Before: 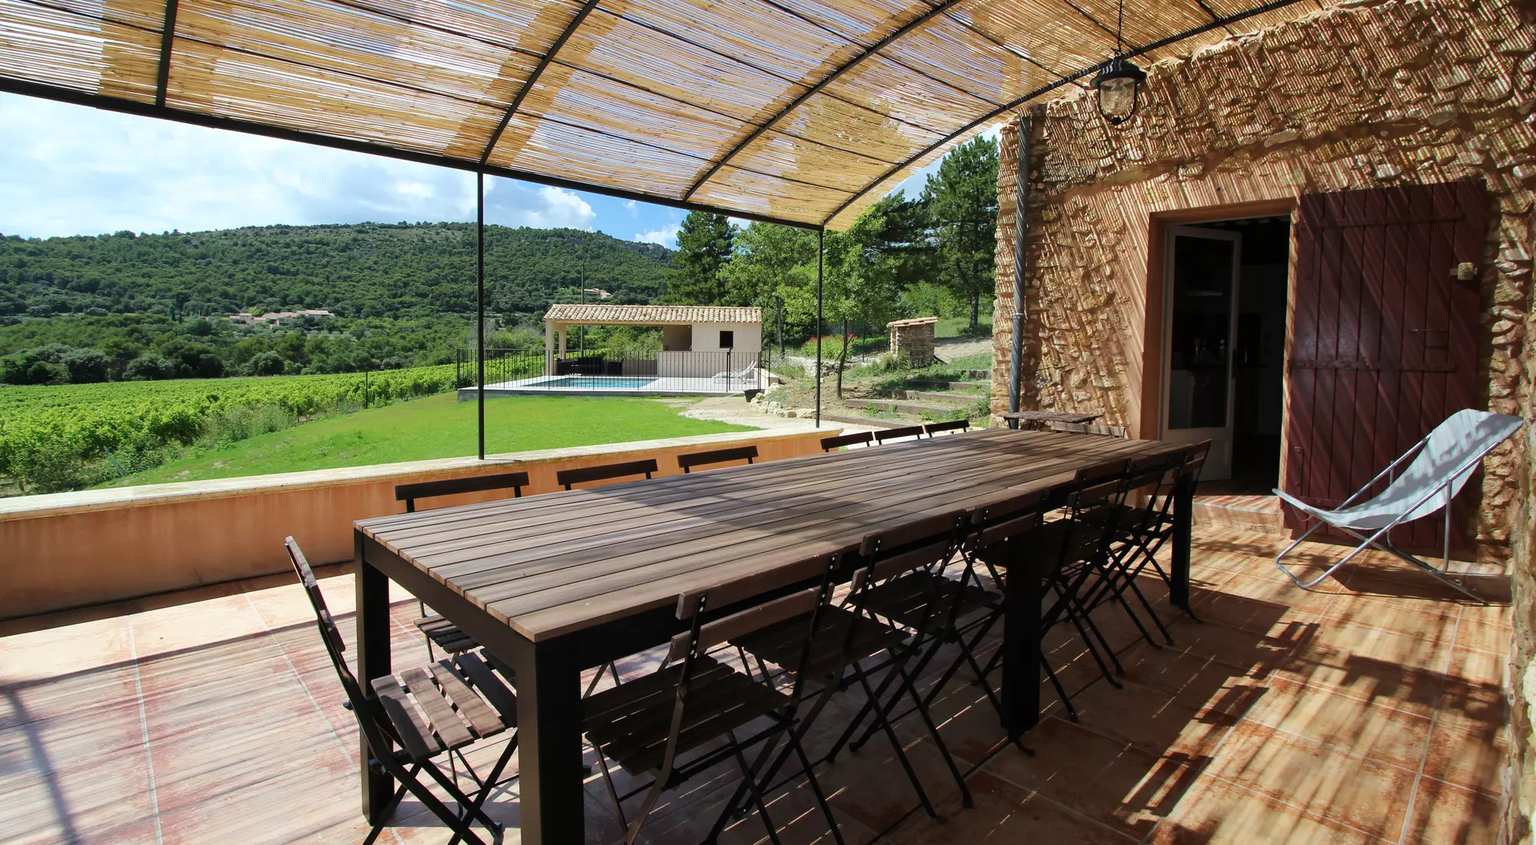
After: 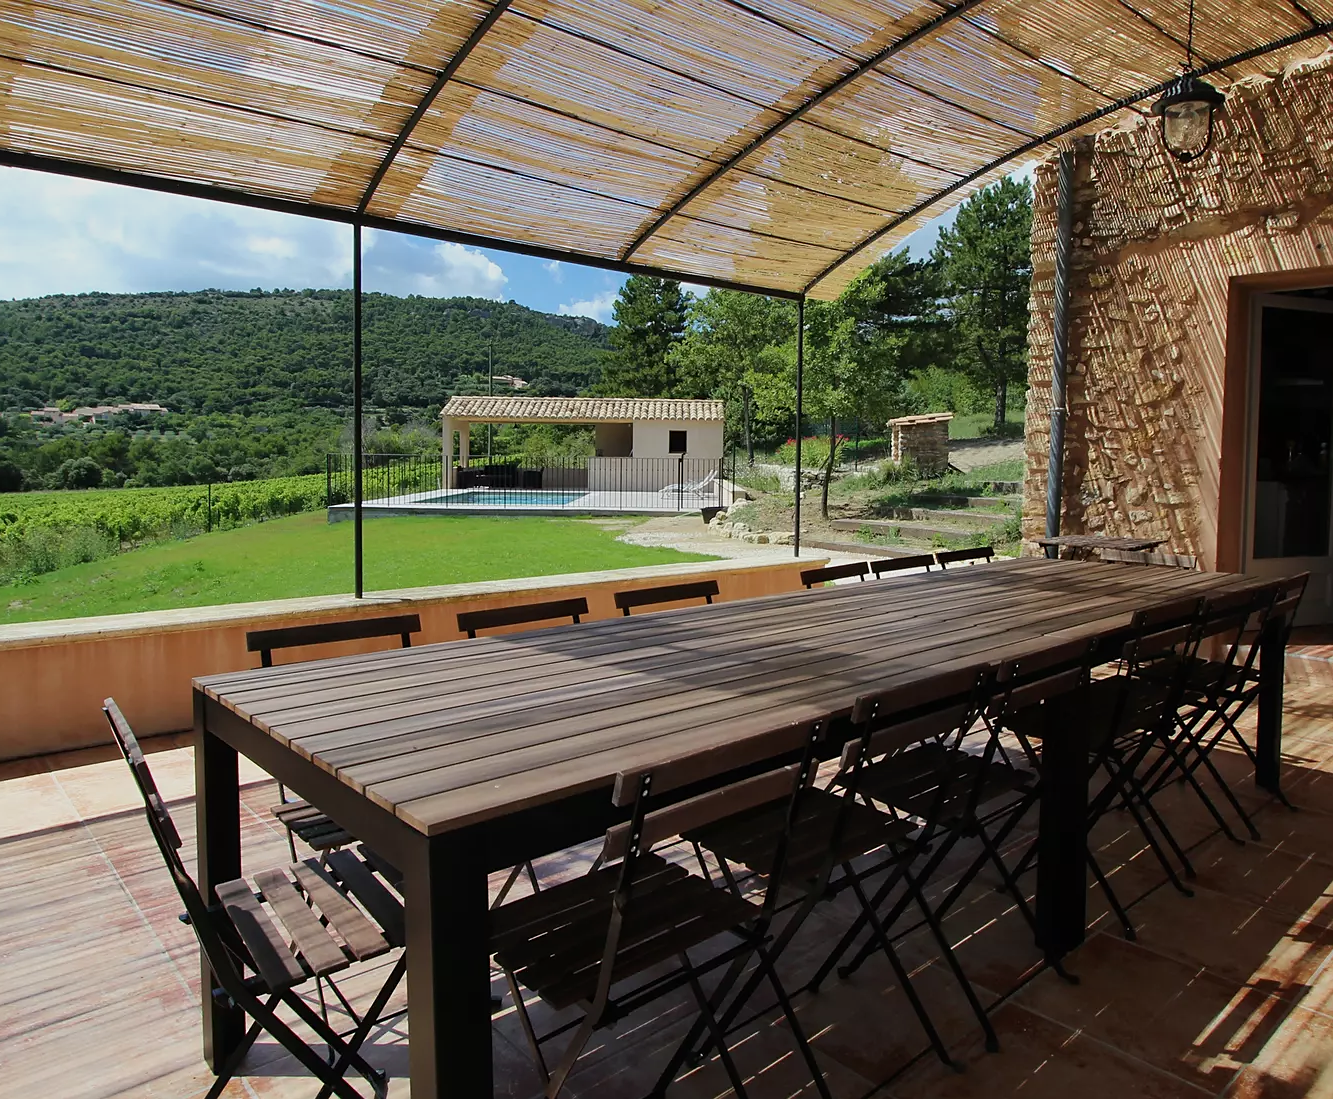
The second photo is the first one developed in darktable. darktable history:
crop and rotate: left 13.409%, right 19.924%
exposure: exposure -0.36 EV, compensate highlight preservation false
sharpen: radius 1.559, amount 0.373, threshold 1.271
